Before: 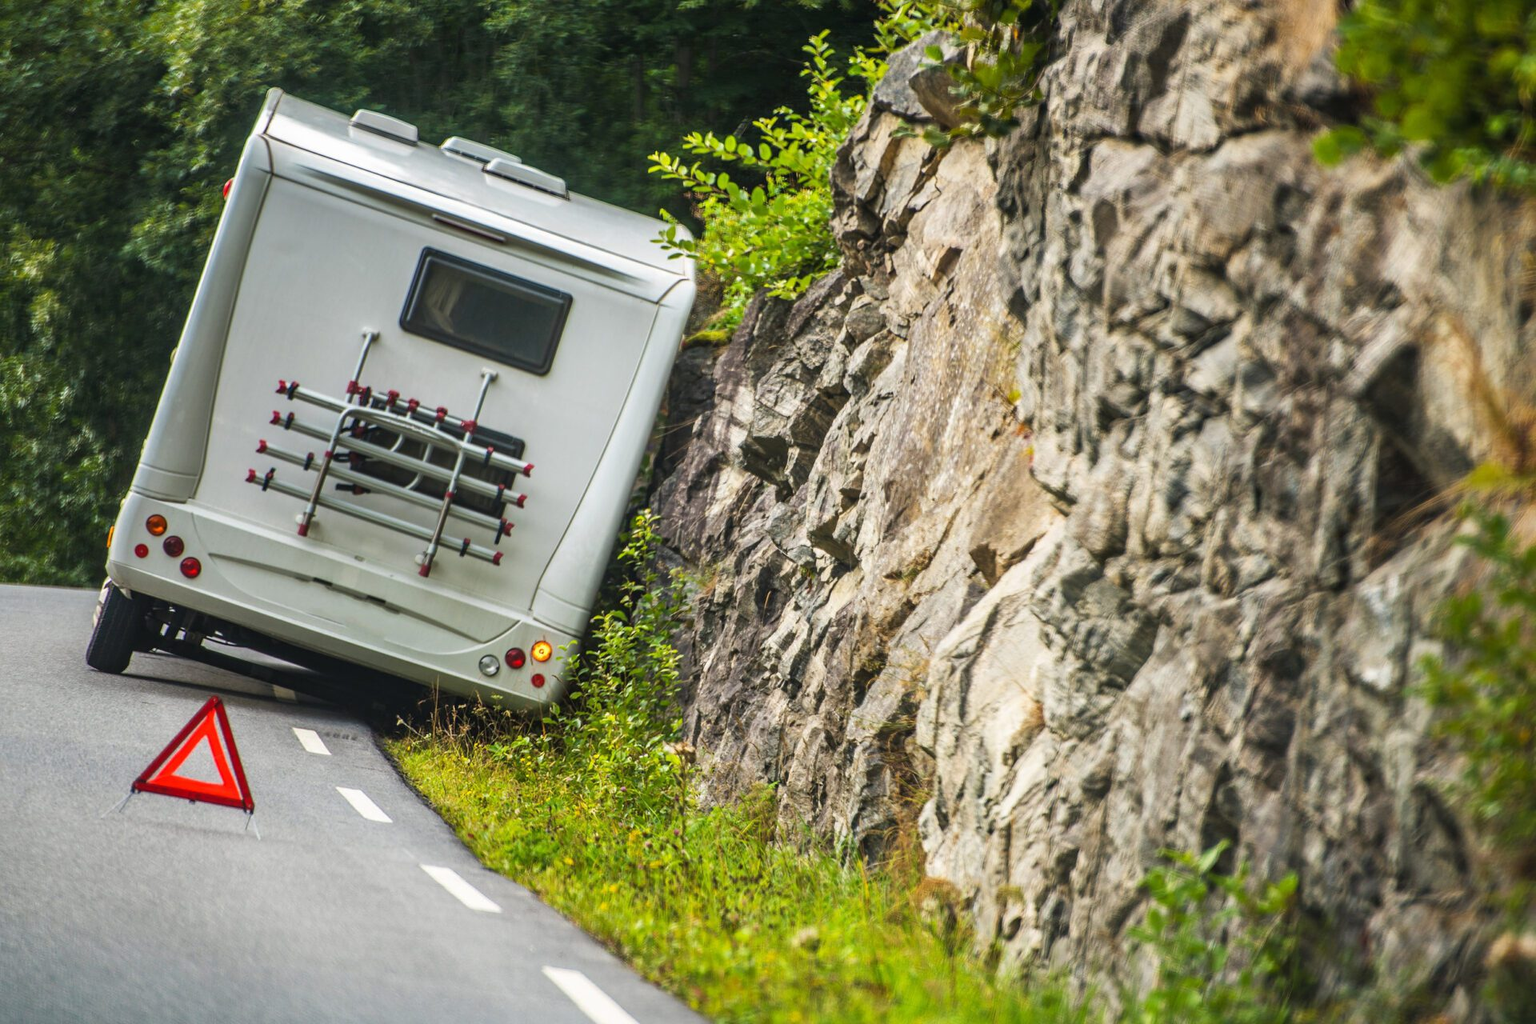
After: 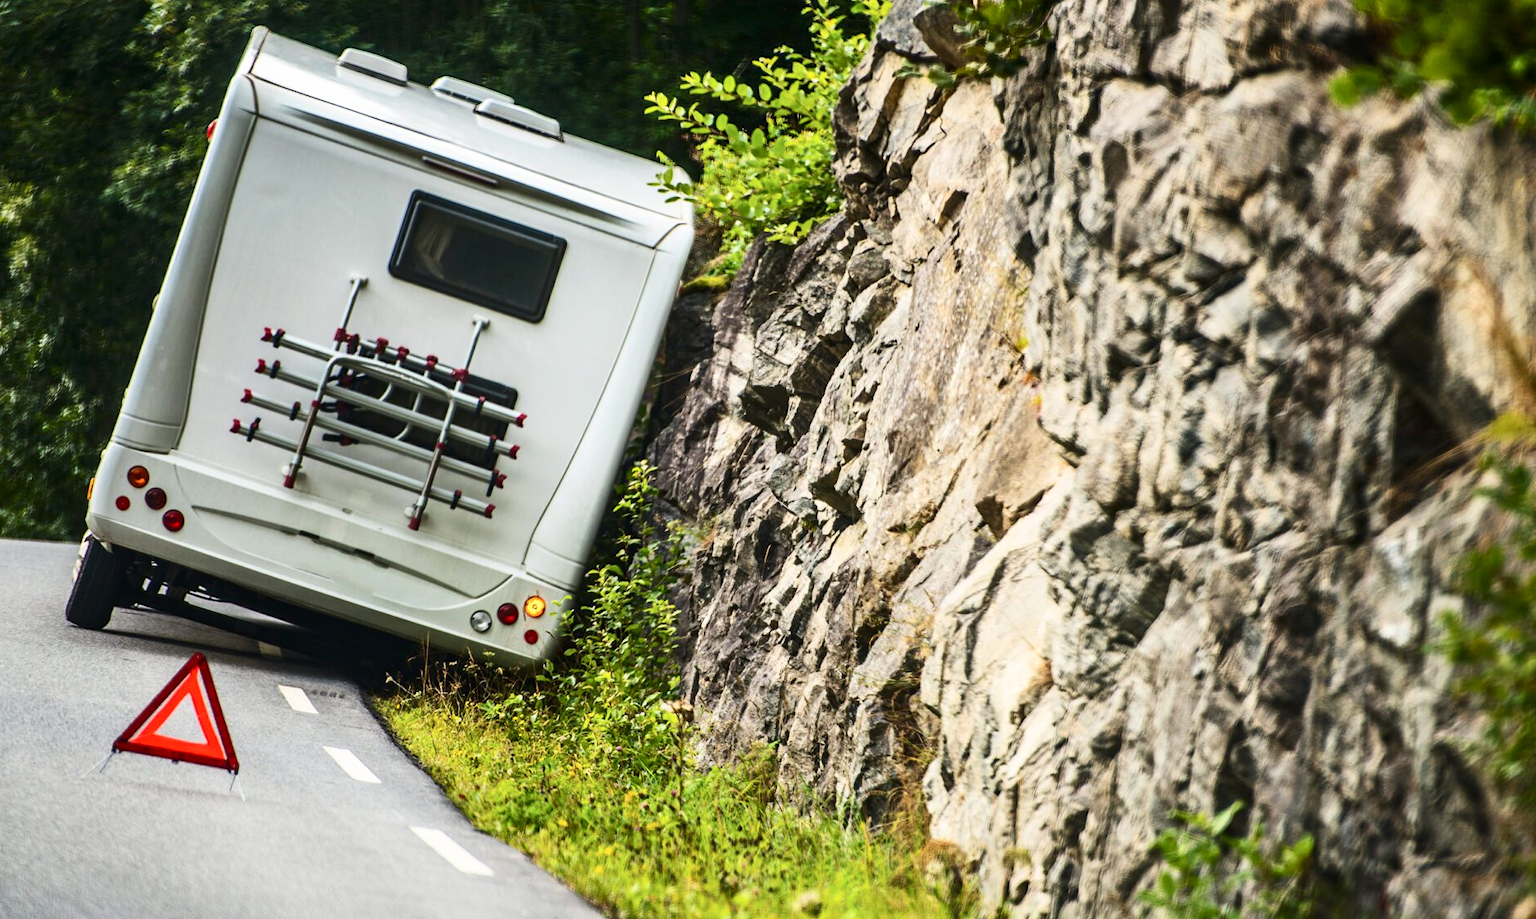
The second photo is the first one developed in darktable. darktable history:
crop: left 1.507%, top 6.147%, right 1.379%, bottom 6.637%
contrast brightness saturation: contrast 0.28
